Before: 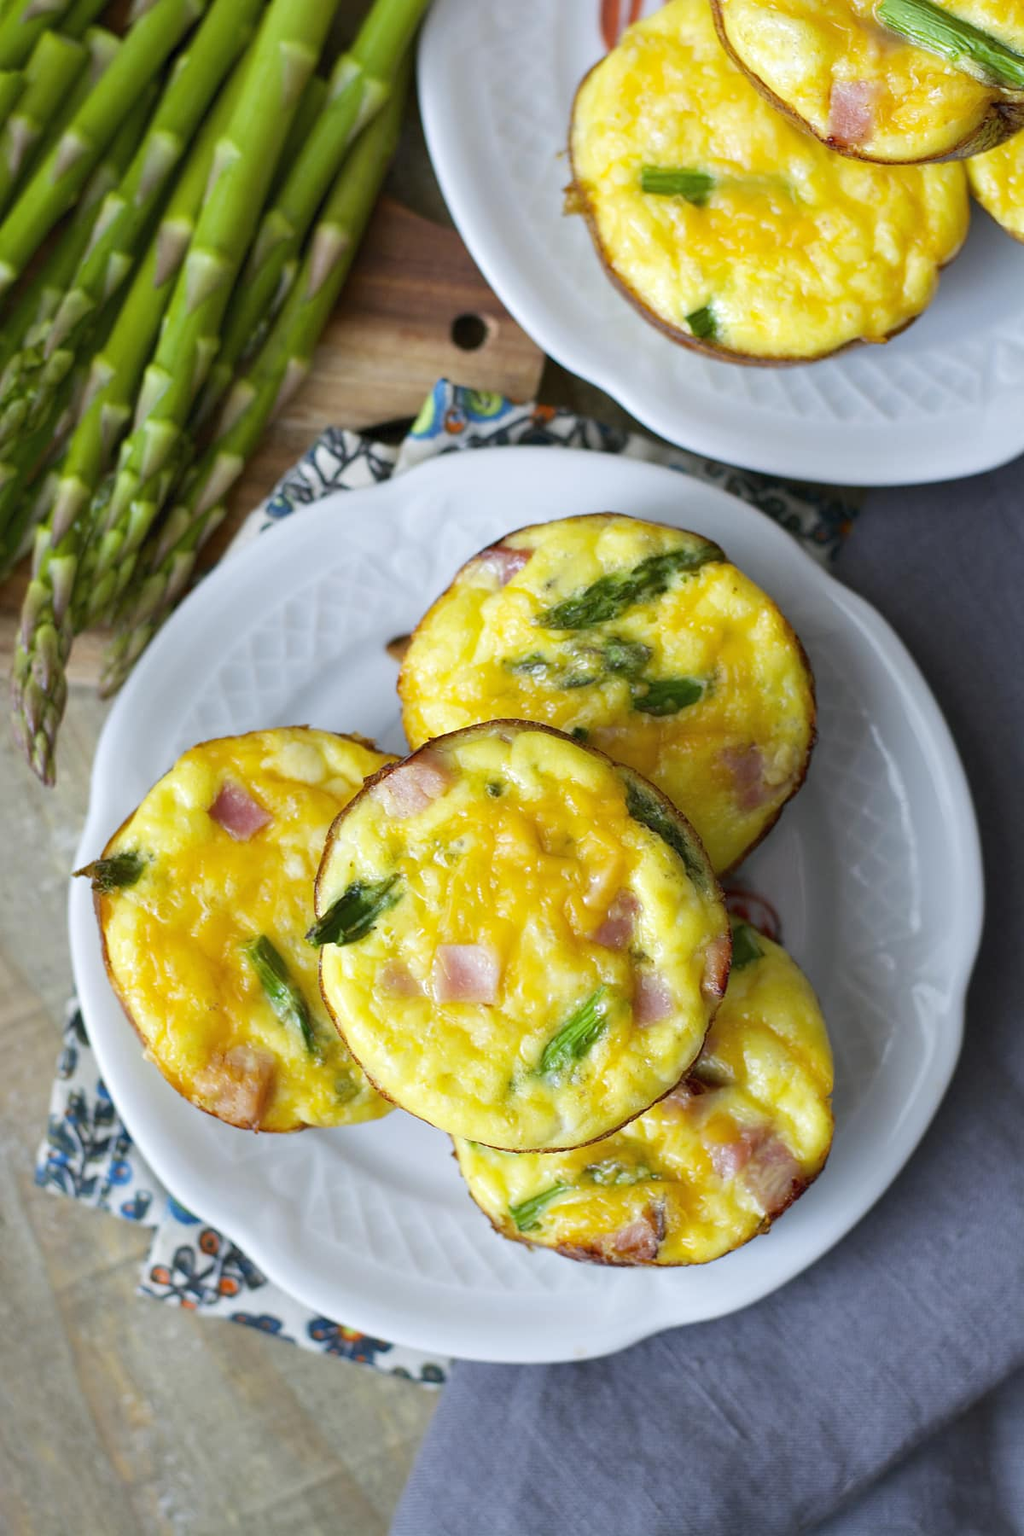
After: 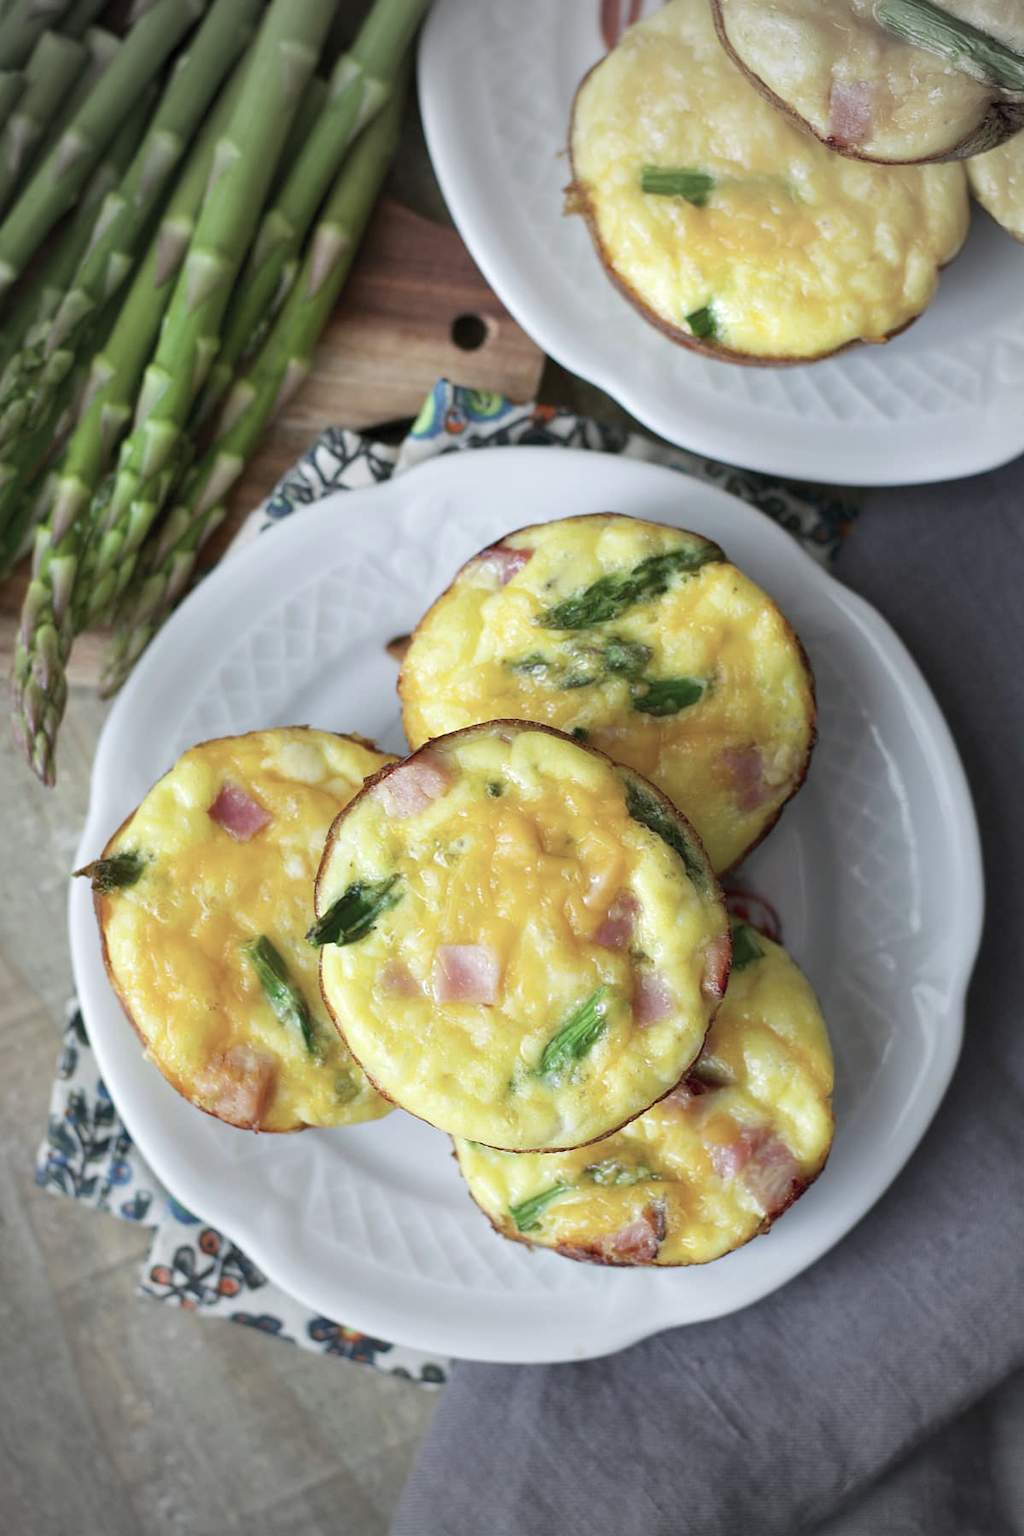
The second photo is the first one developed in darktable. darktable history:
vignetting: fall-off start 67.15%, brightness -0.442, saturation -0.691, width/height ratio 1.011, unbound false
color contrast: blue-yellow contrast 0.7
contrast brightness saturation: saturation -0.05
